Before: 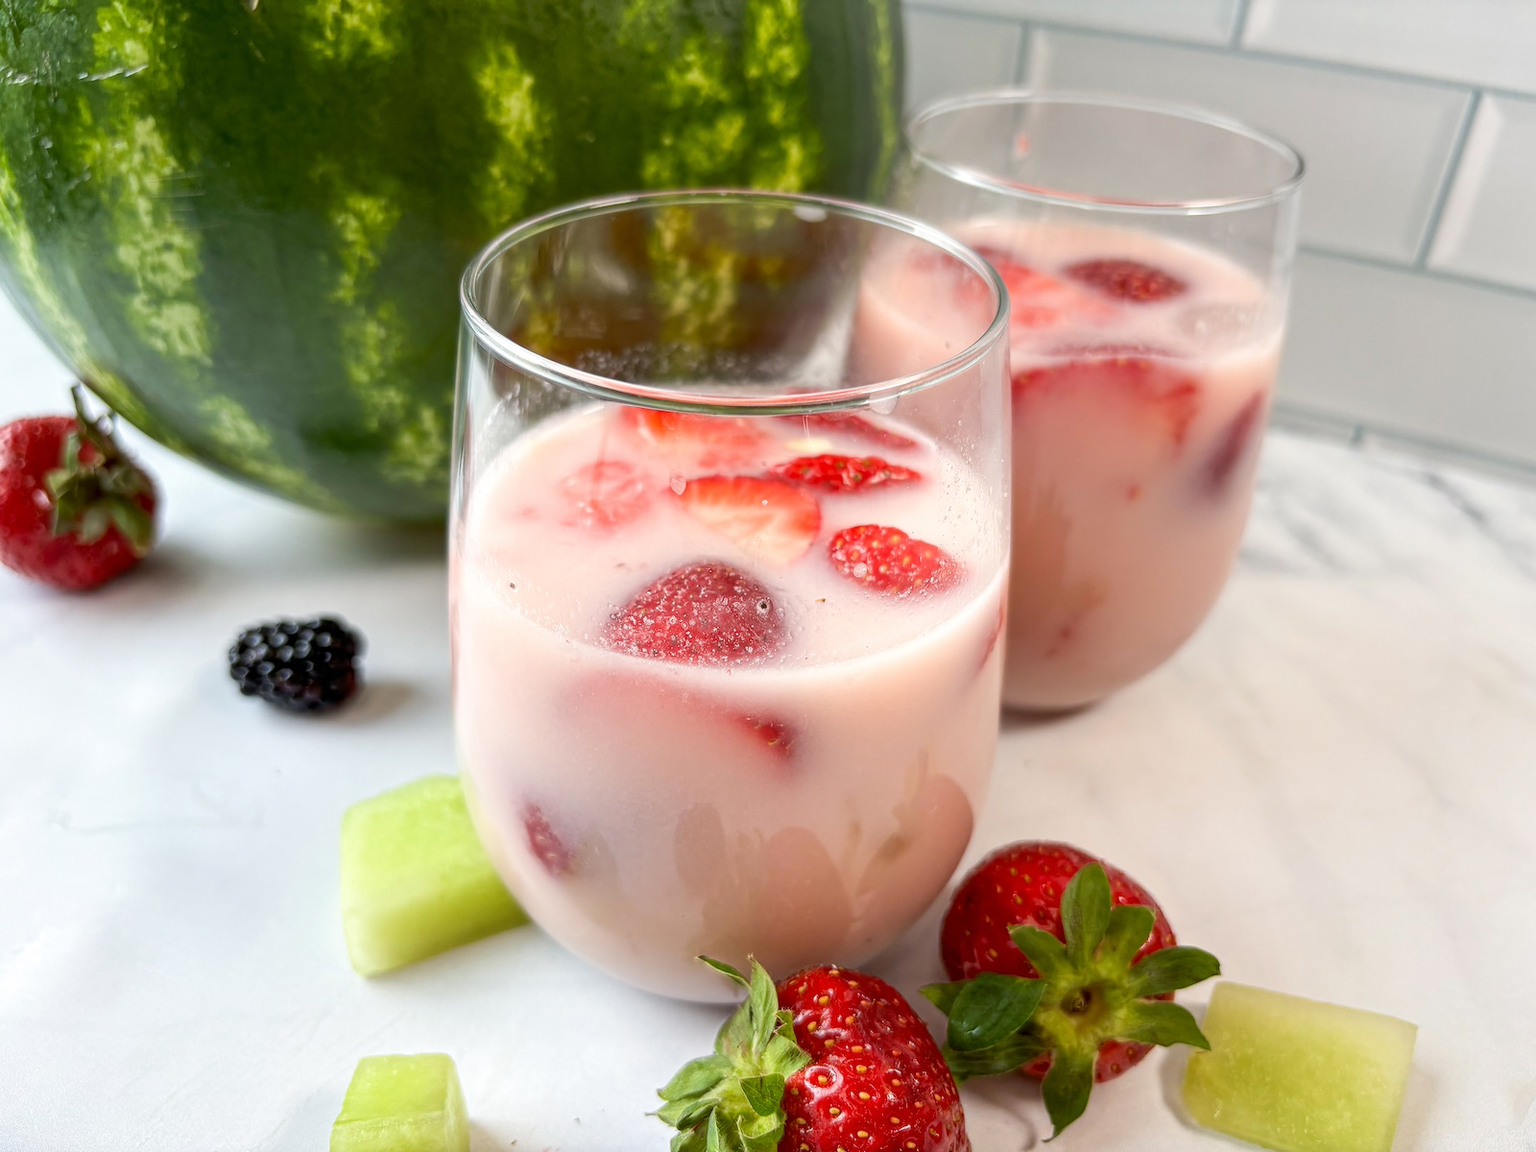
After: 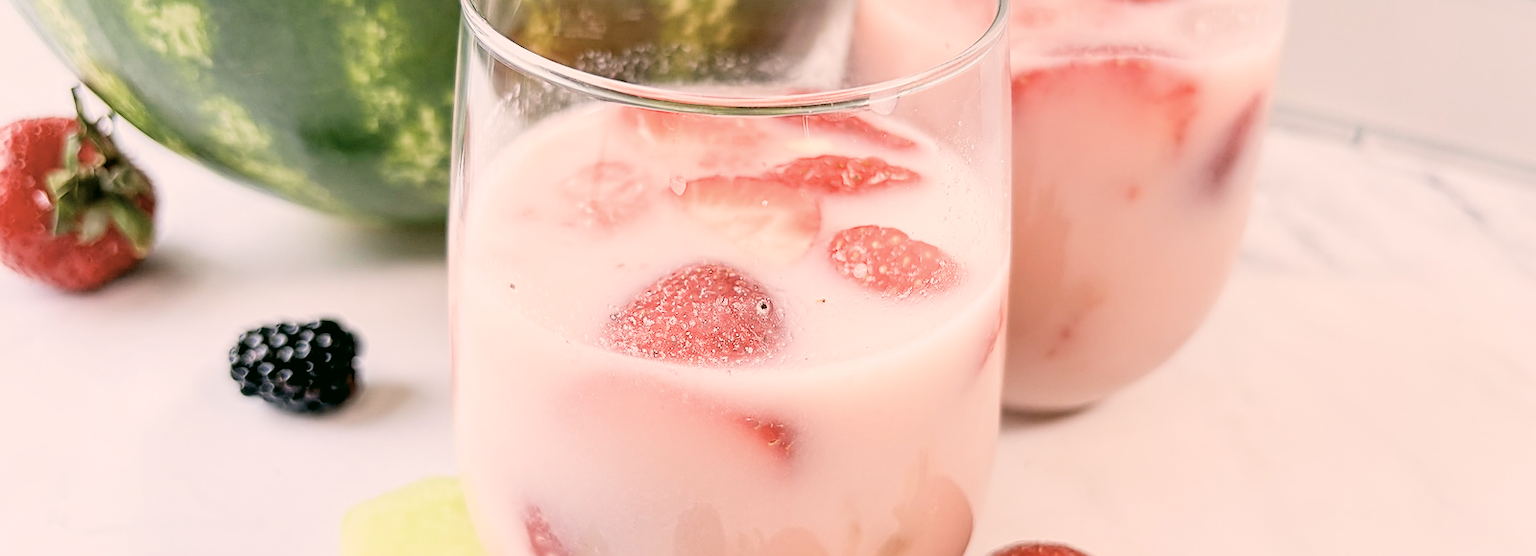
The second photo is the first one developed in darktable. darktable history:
filmic rgb: black relative exposure -7.65 EV, white relative exposure 4.56 EV, hardness 3.61, contrast 1.05
contrast brightness saturation: saturation -0.05
color correction: highlights a* -0.482, highlights b* 9.48, shadows a* -9.48, shadows b* 0.803
sharpen: on, module defaults
crop and rotate: top 26.056%, bottom 25.543%
color balance: input saturation 80.07%
exposure: black level correction 0, exposure 1 EV, compensate exposure bias true, compensate highlight preservation false
white balance: red 1.188, blue 1.11
